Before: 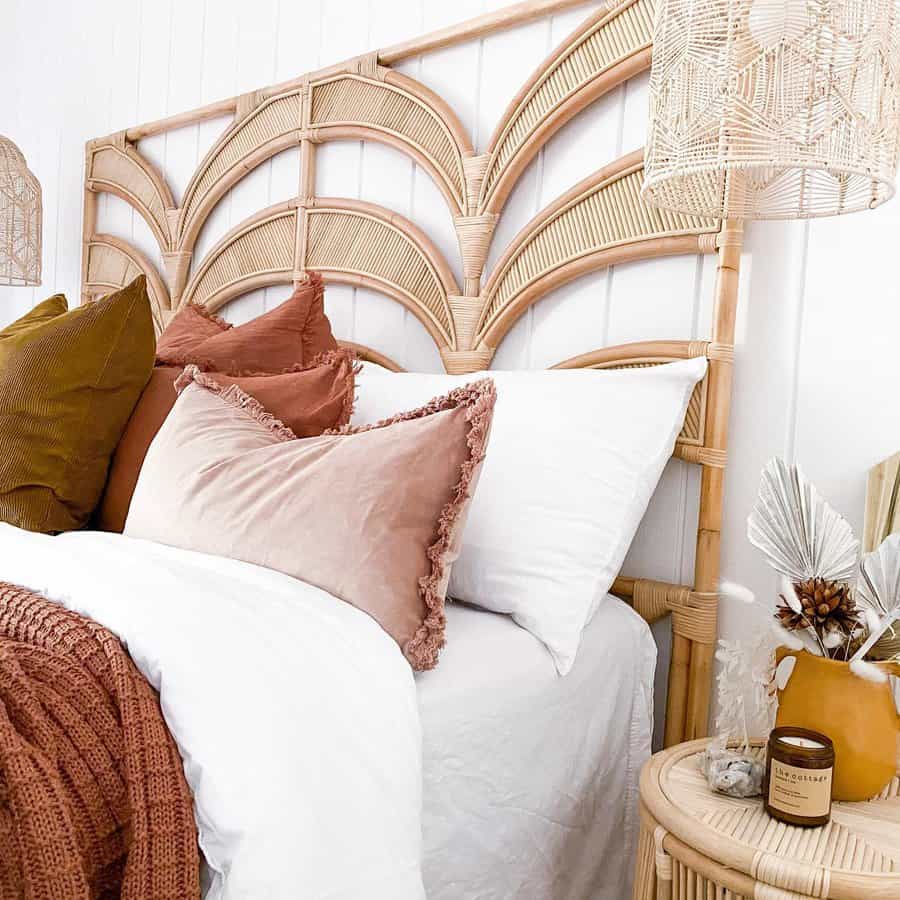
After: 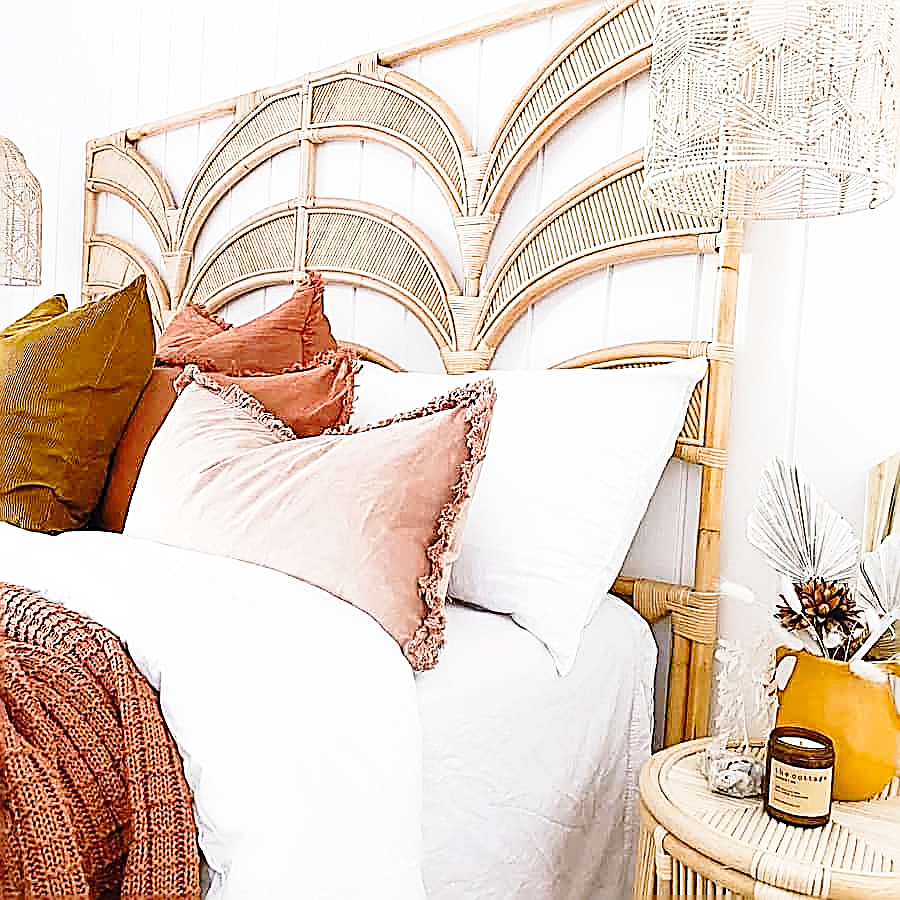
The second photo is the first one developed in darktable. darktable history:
sharpen: amount 1.996
contrast equalizer: octaves 7, y [[0.439, 0.44, 0.442, 0.457, 0.493, 0.498], [0.5 ×6], [0.5 ×6], [0 ×6], [0 ×6]], mix 0.345
base curve: curves: ch0 [(0, 0) (0.028, 0.03) (0.121, 0.232) (0.46, 0.748) (0.859, 0.968) (1, 1)], preserve colors none
